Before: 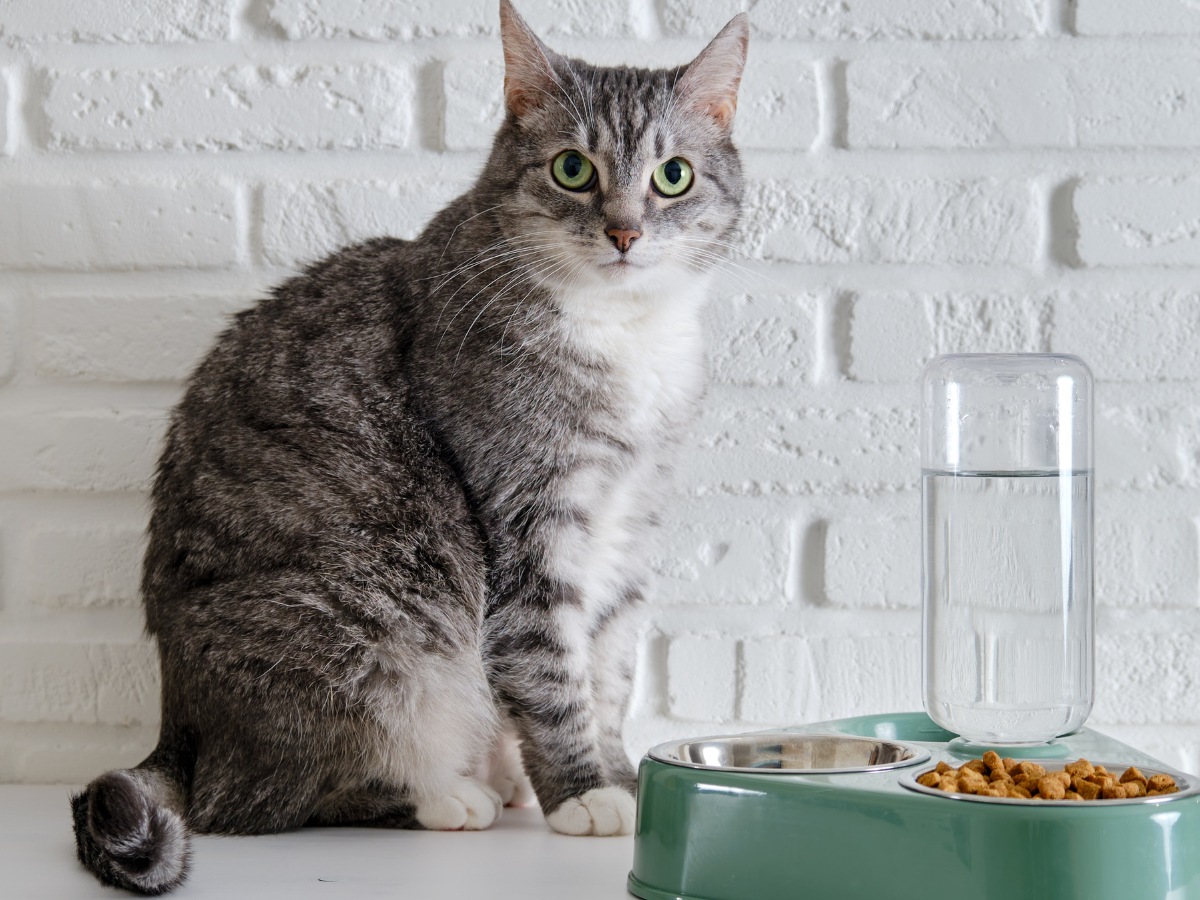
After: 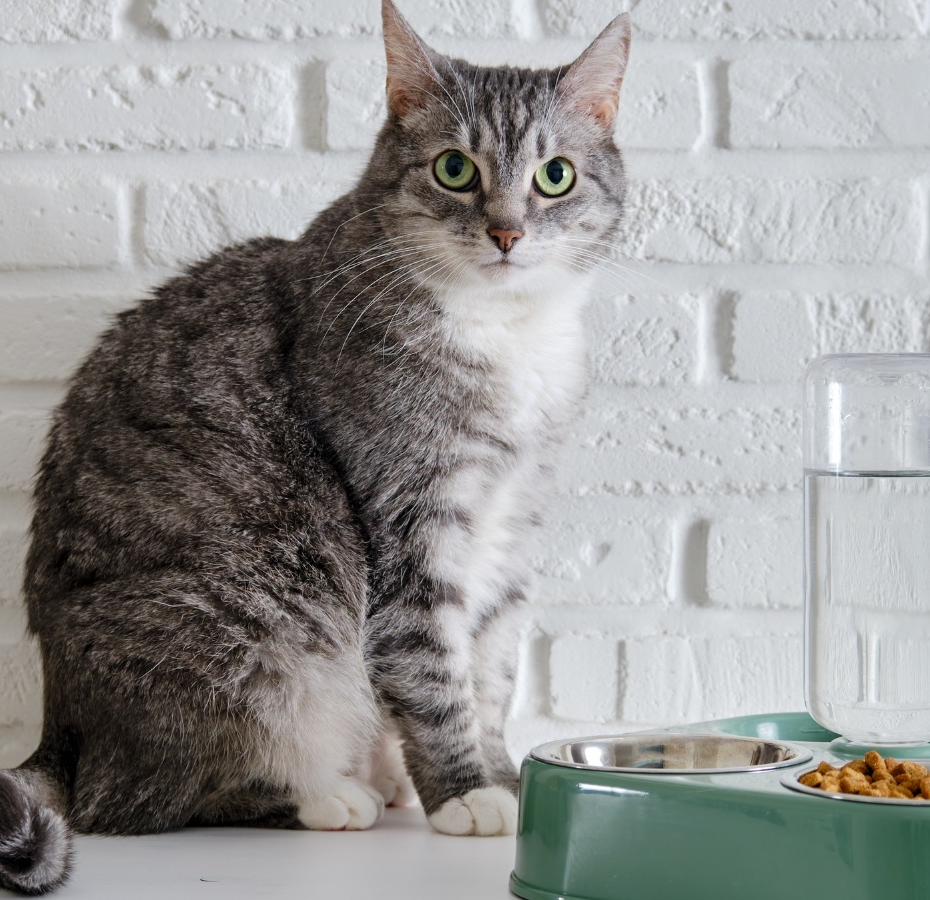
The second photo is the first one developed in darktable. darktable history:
crop: left 9.897%, right 12.567%
